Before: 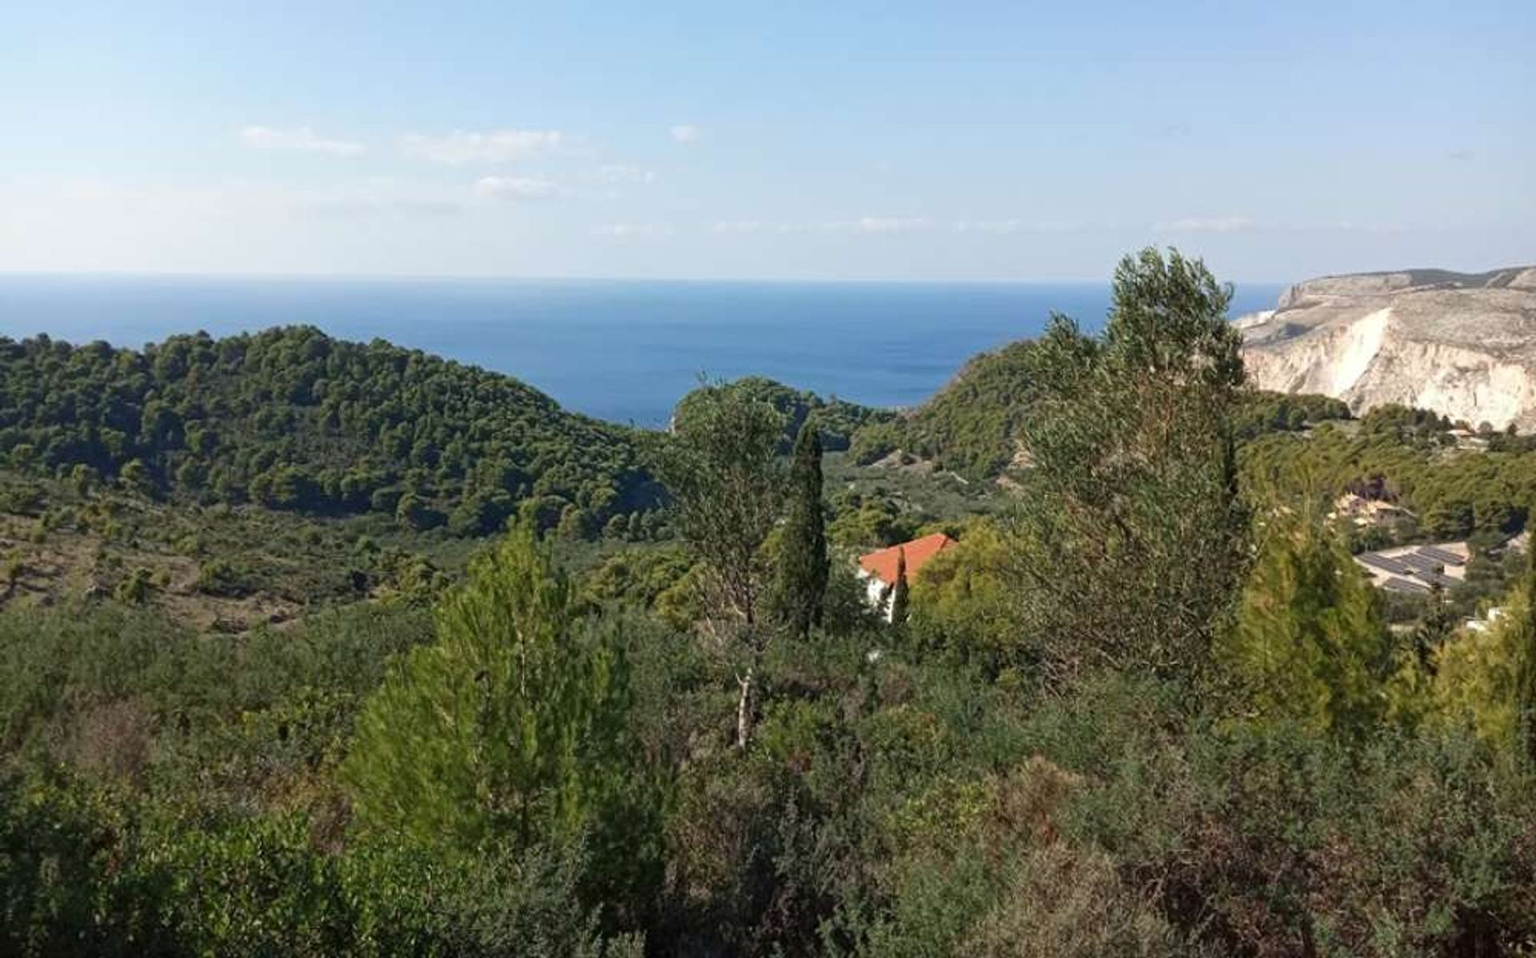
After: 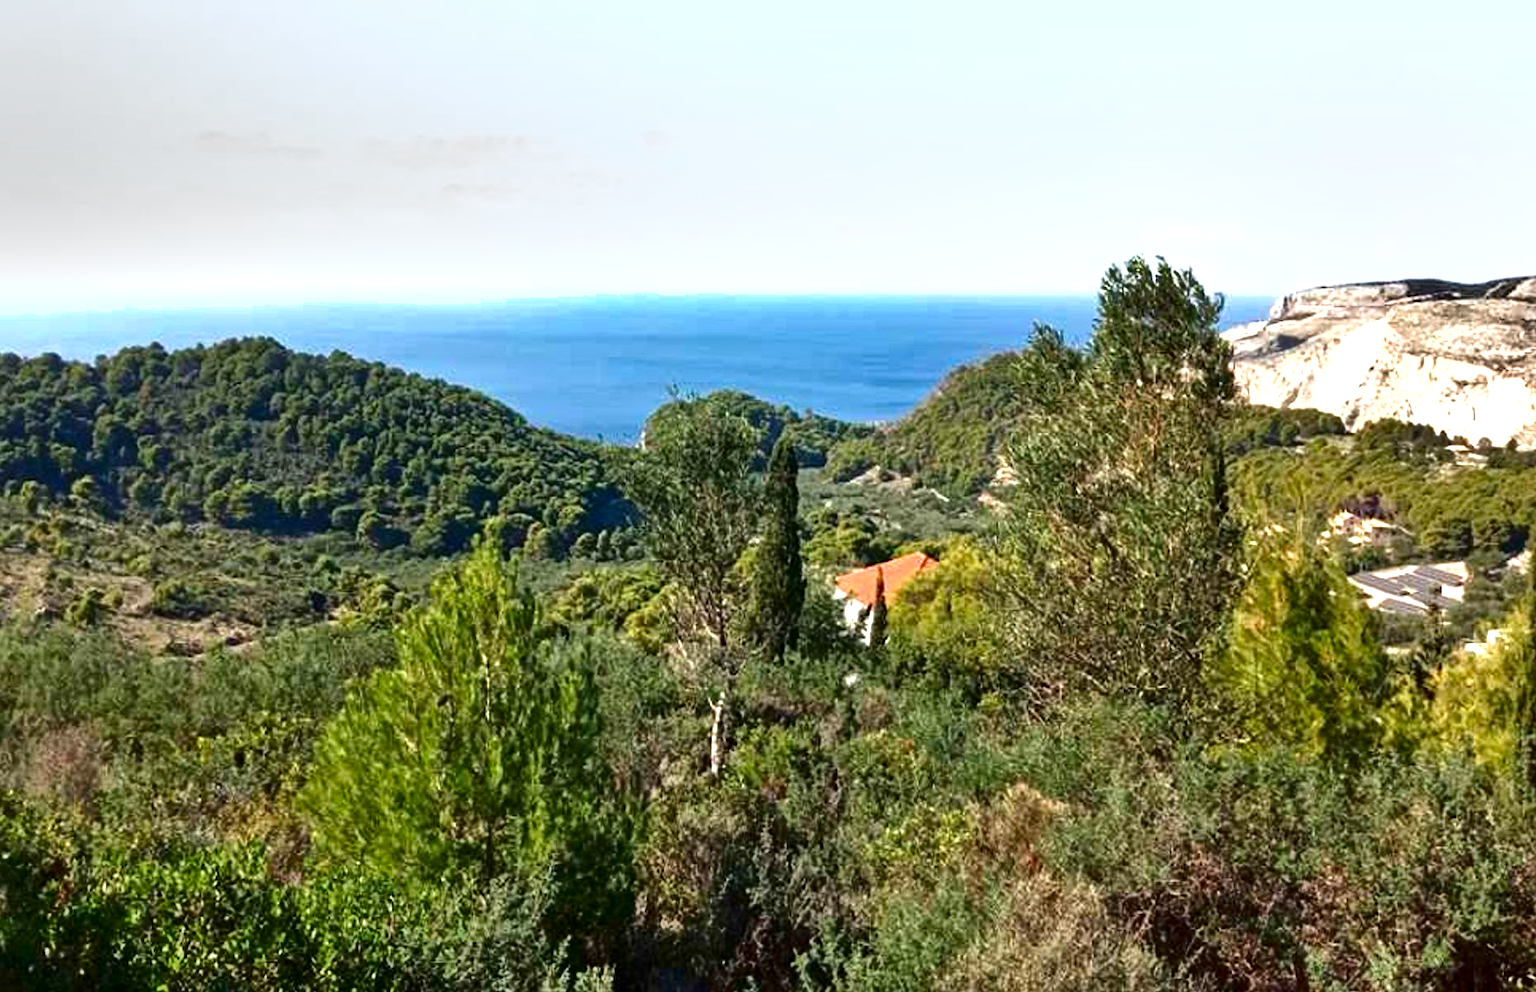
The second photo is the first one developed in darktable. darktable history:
tone equalizer: -8 EV 0.003 EV, -7 EV -0.02 EV, -6 EV 0.04 EV, -5 EV 0.027 EV, -4 EV 0.26 EV, -3 EV 0.625 EV, -2 EV 0.563 EV, -1 EV 0.199 EV, +0 EV 0.04 EV, mask exposure compensation -0.487 EV
exposure: black level correction 0, exposure 0.936 EV, compensate highlight preservation false
contrast brightness saturation: contrast 0.102, brightness -0.257, saturation 0.144
crop and rotate: left 3.41%
shadows and highlights: low approximation 0.01, soften with gaussian
